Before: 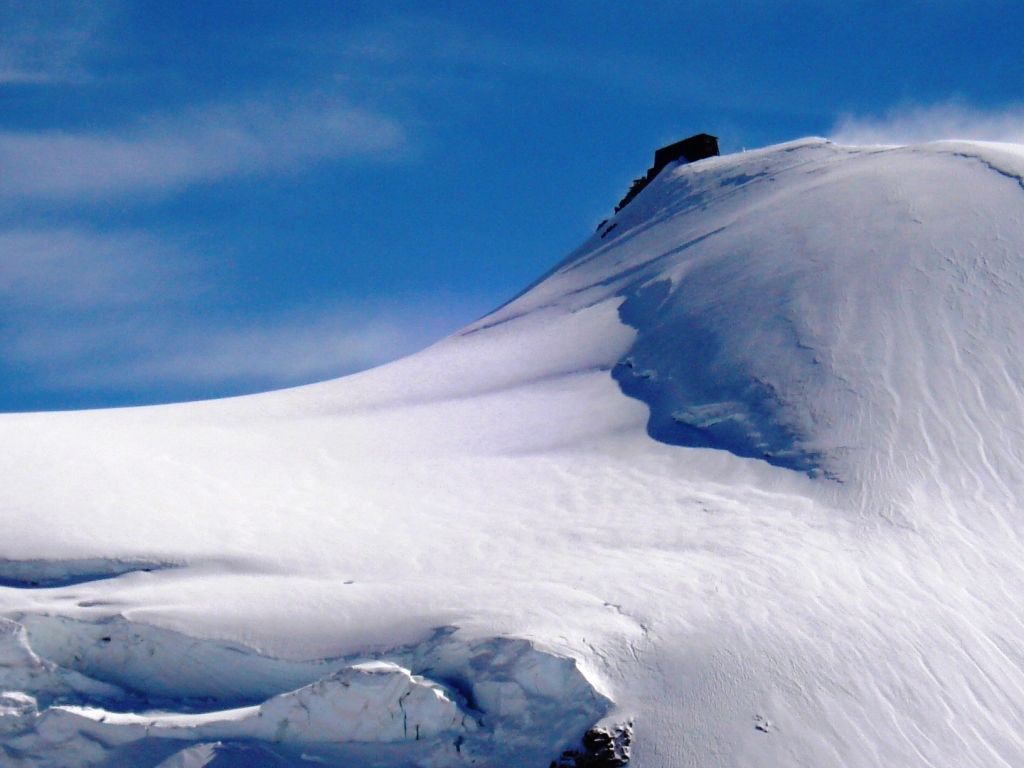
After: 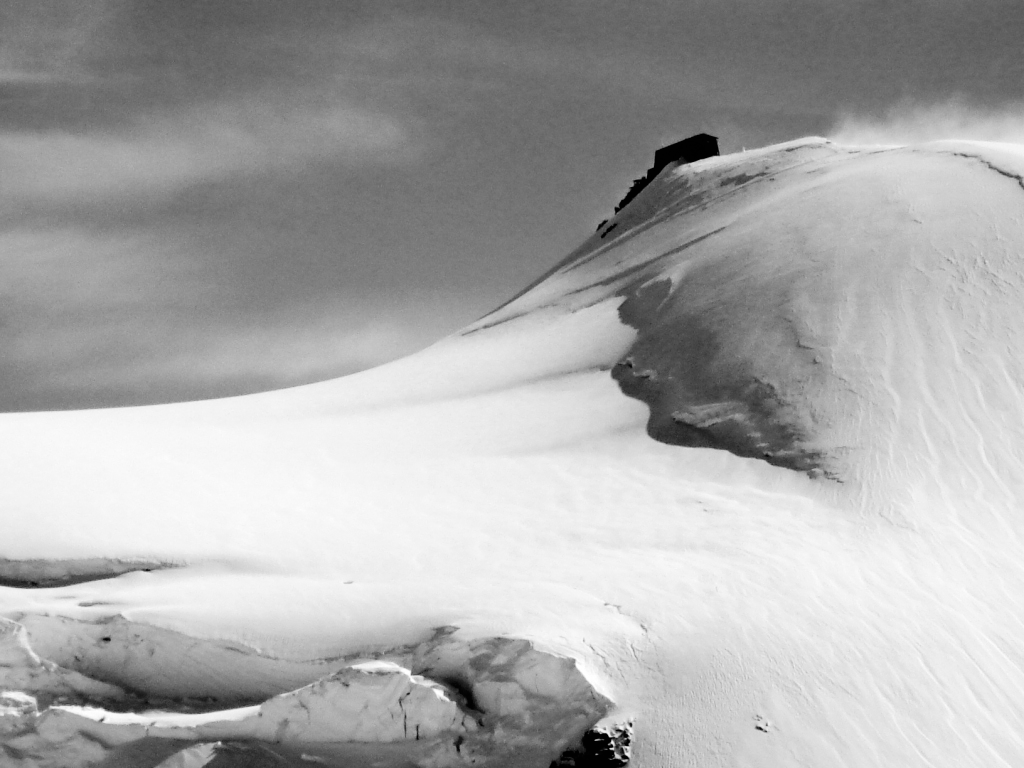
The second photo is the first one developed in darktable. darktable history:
monochrome: on, module defaults
tone curve: curves: ch0 [(0, 0) (0.082, 0.02) (0.129, 0.078) (0.275, 0.301) (0.67, 0.809) (1, 1)], color space Lab, linked channels, preserve colors none
